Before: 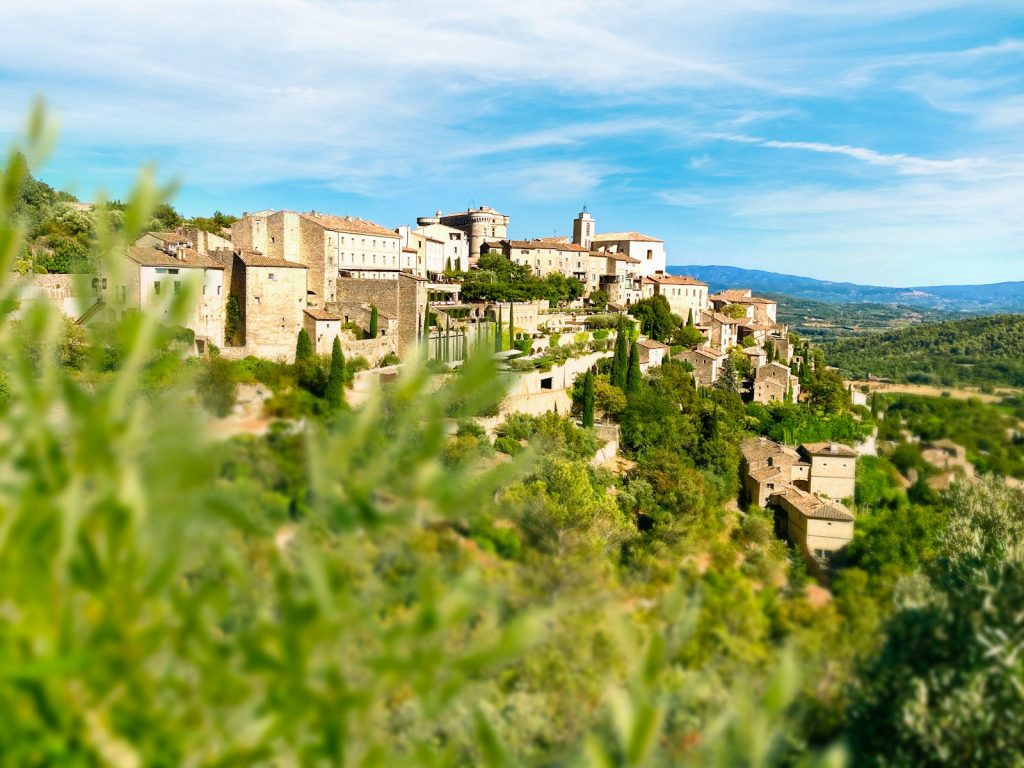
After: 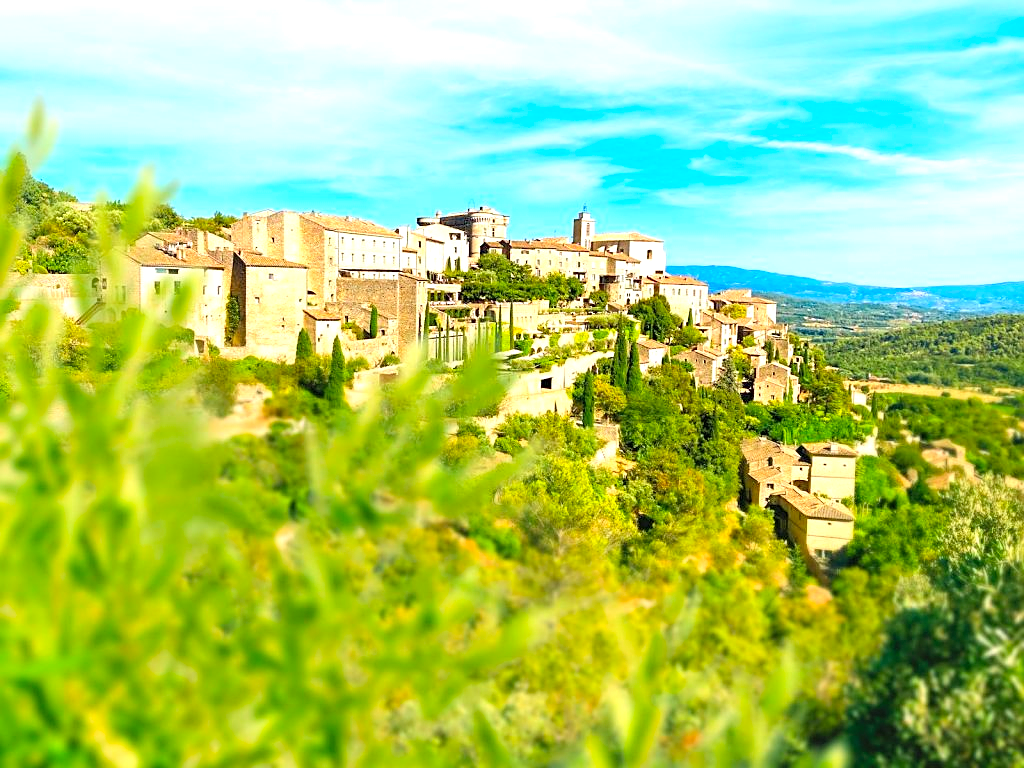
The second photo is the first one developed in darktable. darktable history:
sharpen: on, module defaults
contrast brightness saturation: contrast 0.07, brightness 0.18, saturation 0.4
exposure: black level correction 0, exposure 0.5 EV, compensate exposure bias true, compensate highlight preservation false
